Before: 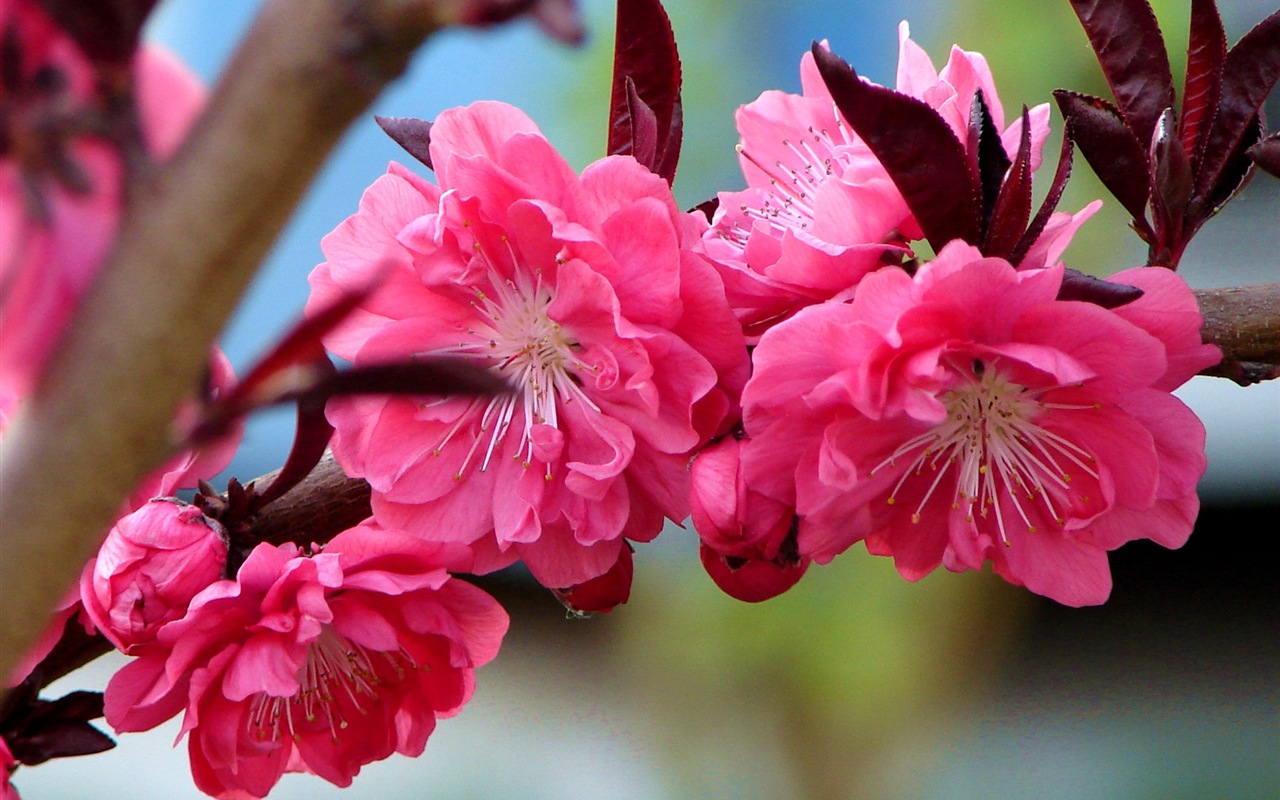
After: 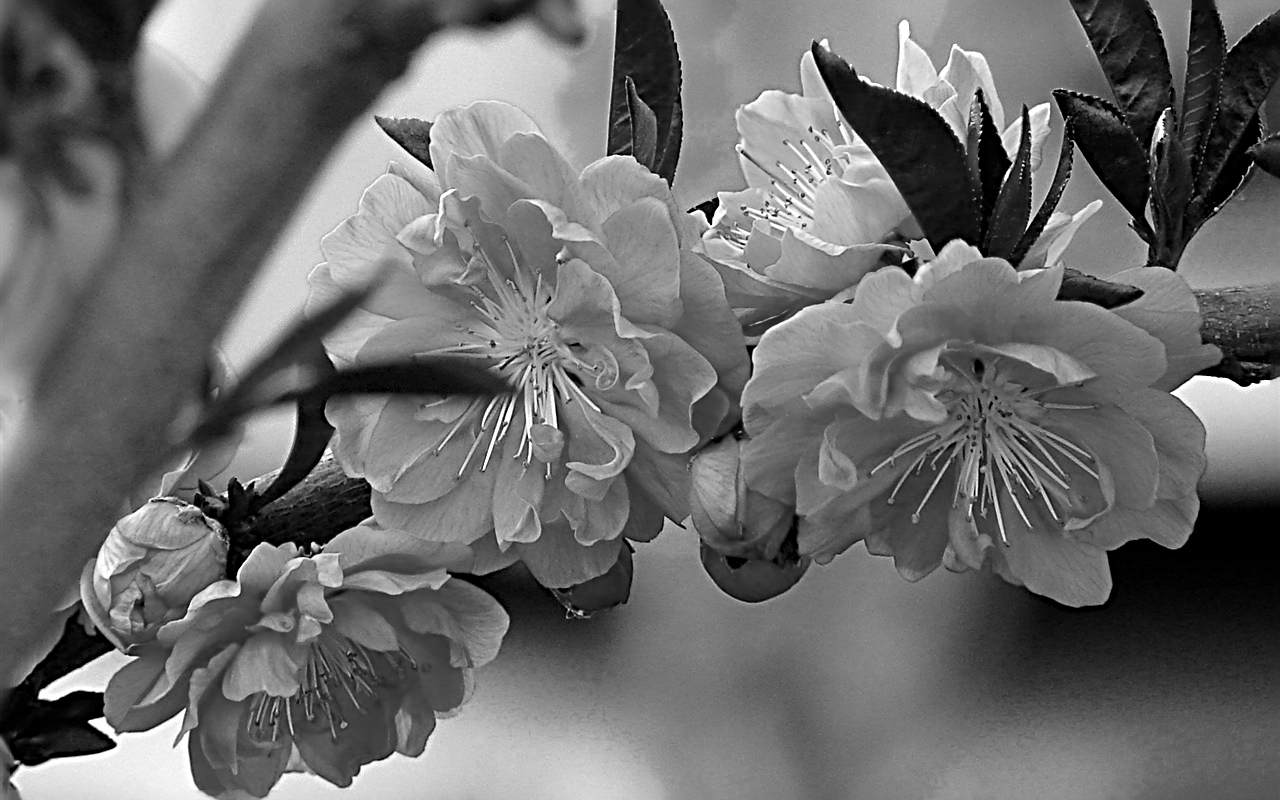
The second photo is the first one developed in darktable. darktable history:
color calibration: illuminant as shot in camera, x 0.358, y 0.373, temperature 4628.91 K
color zones: curves: ch0 [(0, 0.5) (0.125, 0.4) (0.25, 0.5) (0.375, 0.4) (0.5, 0.4) (0.625, 0.6) (0.75, 0.6) (0.875, 0.5)]; ch1 [(0, 0.4) (0.125, 0.5) (0.25, 0.4) (0.375, 0.4) (0.5, 0.4) (0.625, 0.4) (0.75, 0.5) (0.875, 0.4)]; ch2 [(0, 0.6) (0.125, 0.5) (0.25, 0.5) (0.375, 0.6) (0.5, 0.6) (0.625, 0.5) (0.75, 0.5) (0.875, 0.5)]
monochrome: a 32, b 64, size 2.3, highlights 1
sharpen: radius 3.69, amount 0.928
